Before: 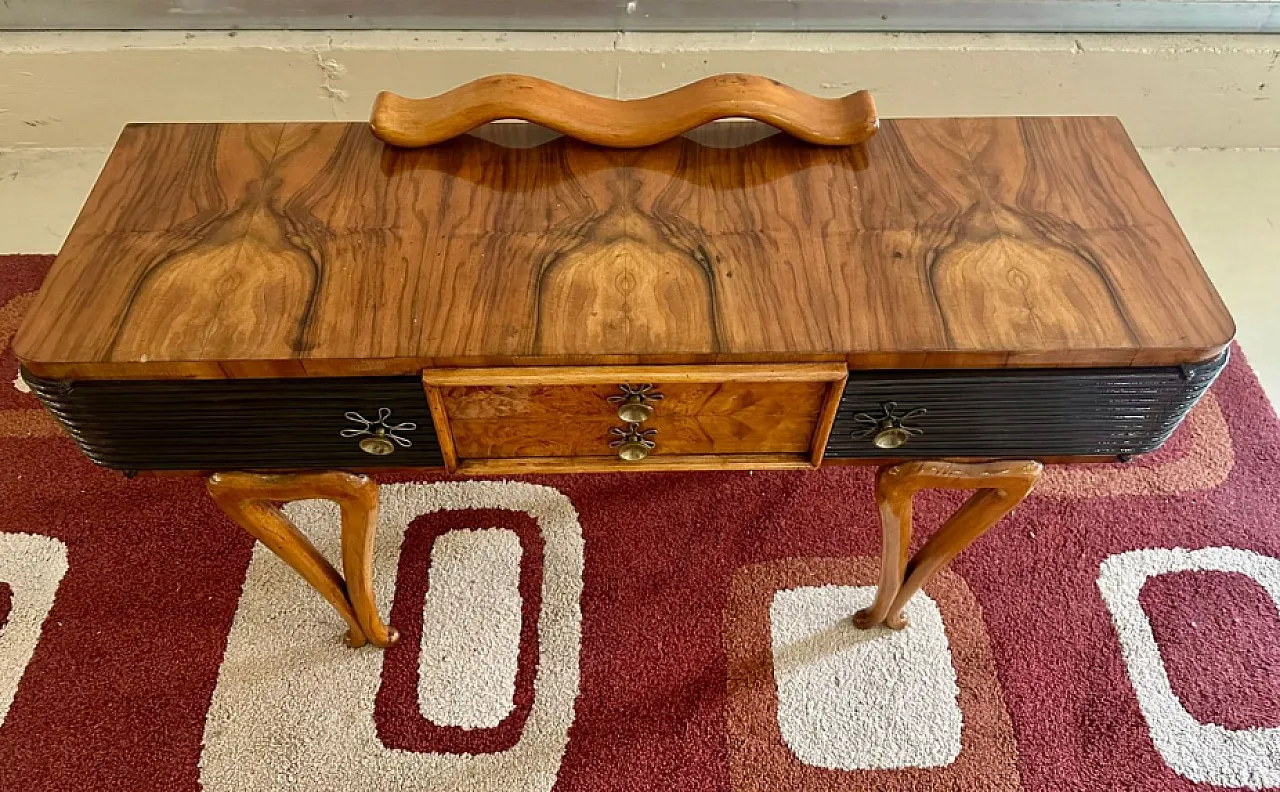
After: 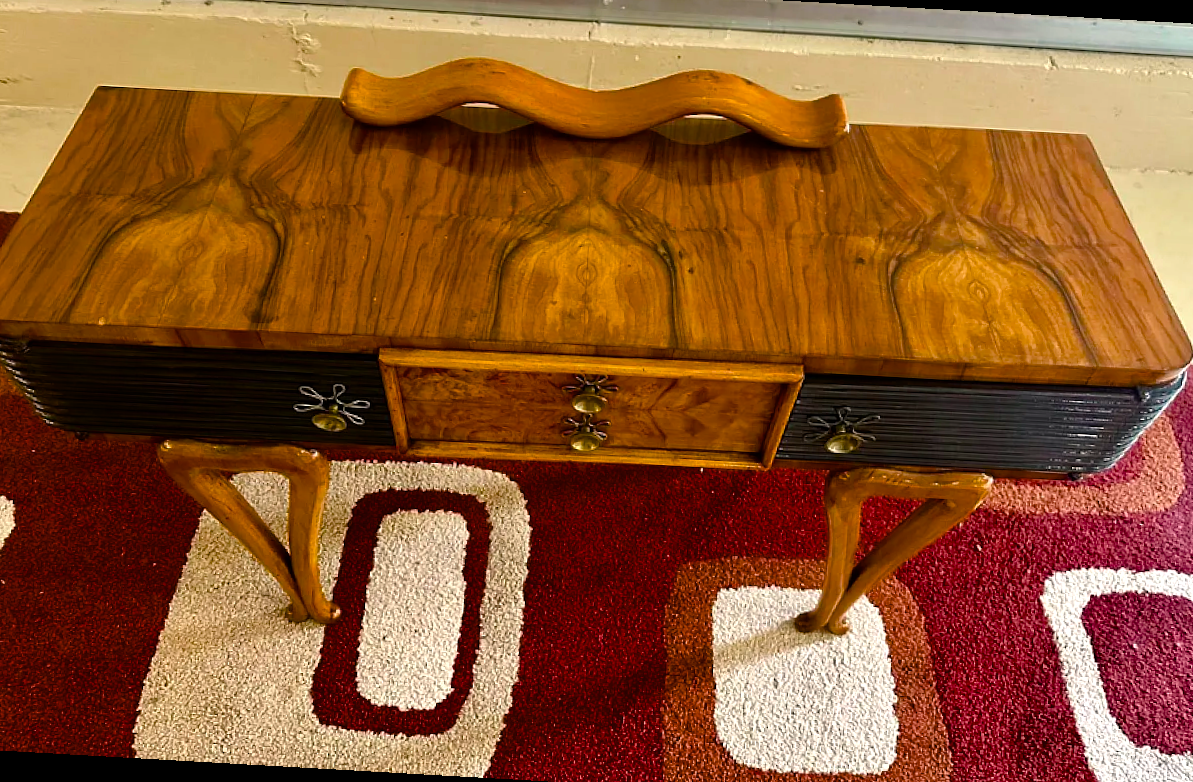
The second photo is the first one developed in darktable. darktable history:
crop and rotate: angle -3.23°, left 5.049%, top 5.163%, right 4.71%, bottom 4.201%
color balance rgb: highlights gain › chroma 1.081%, highlights gain › hue 60.04°, linear chroma grading › shadows 19.587%, linear chroma grading › highlights 2.943%, linear chroma grading › mid-tones 10.163%, perceptual saturation grading › global saturation 24.972%, global vibrance 9.922%, contrast 14.353%, saturation formula JzAzBz (2021)
